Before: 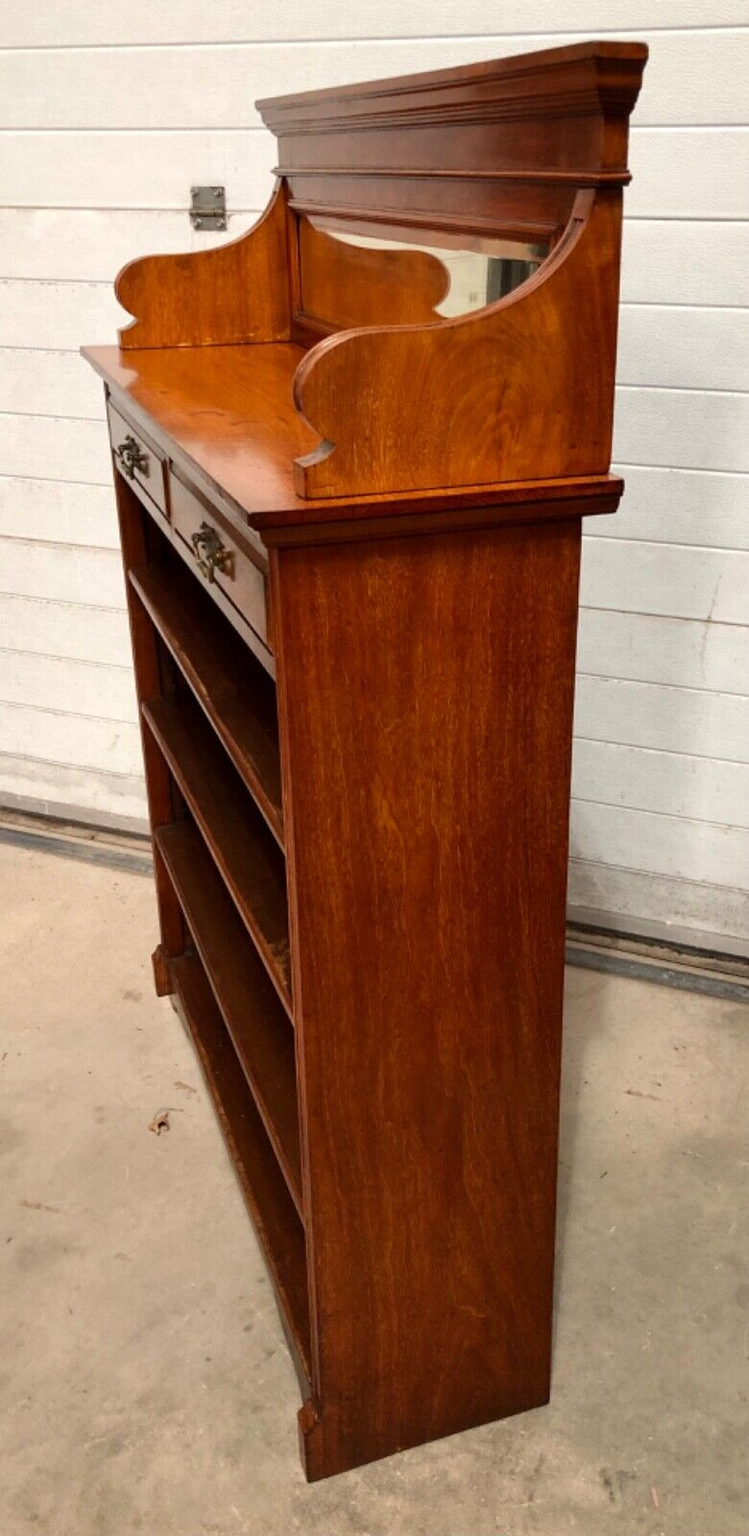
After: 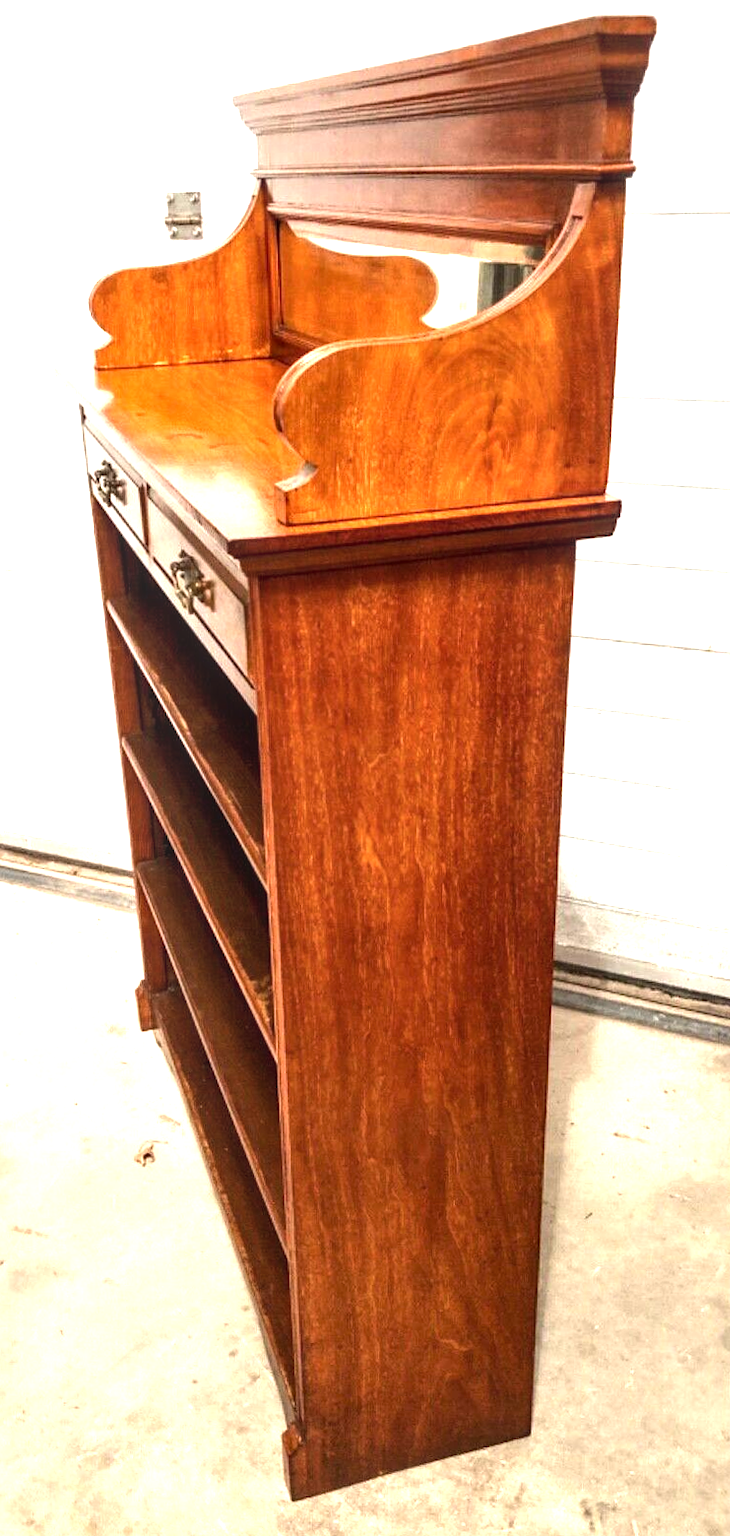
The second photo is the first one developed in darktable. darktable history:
rotate and perspective: rotation 0.074°, lens shift (vertical) 0.096, lens shift (horizontal) -0.041, crop left 0.043, crop right 0.952, crop top 0.024, crop bottom 0.979
tone equalizer: -8 EV -0.417 EV, -7 EV -0.389 EV, -6 EV -0.333 EV, -5 EV -0.222 EV, -3 EV 0.222 EV, -2 EV 0.333 EV, -1 EV 0.389 EV, +0 EV 0.417 EV, edges refinement/feathering 500, mask exposure compensation -1.57 EV, preserve details no
local contrast: detail 130%
exposure: exposure 1.2 EV, compensate highlight preservation false
